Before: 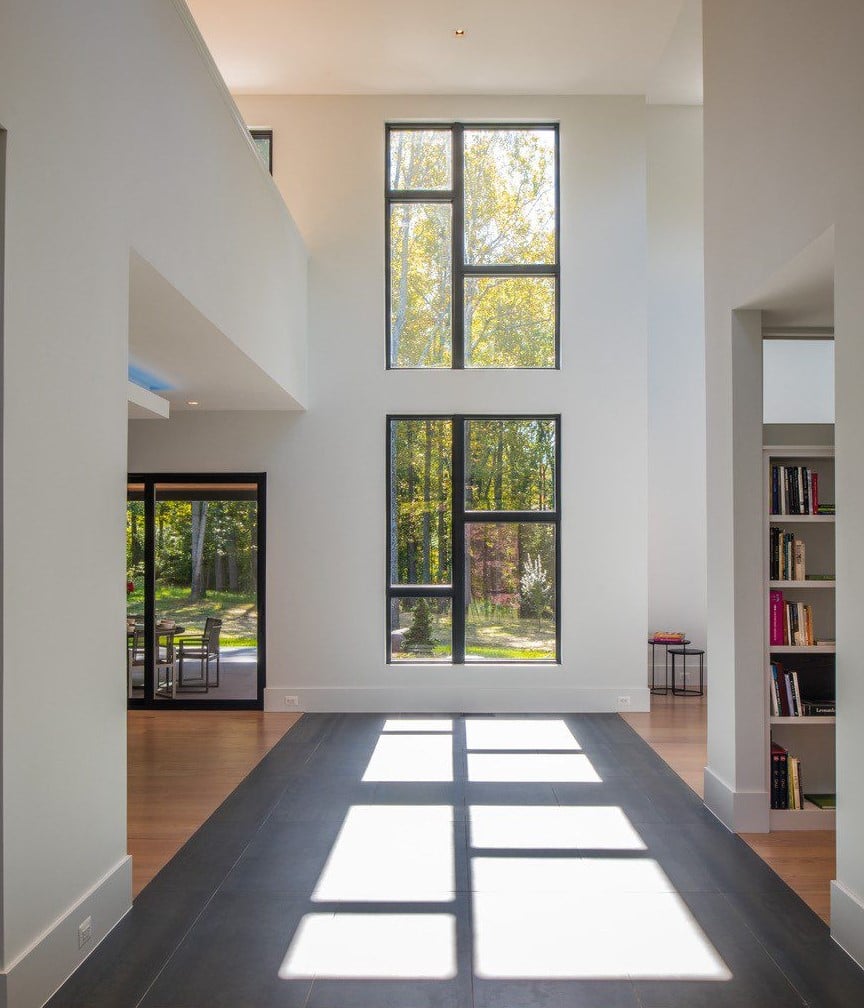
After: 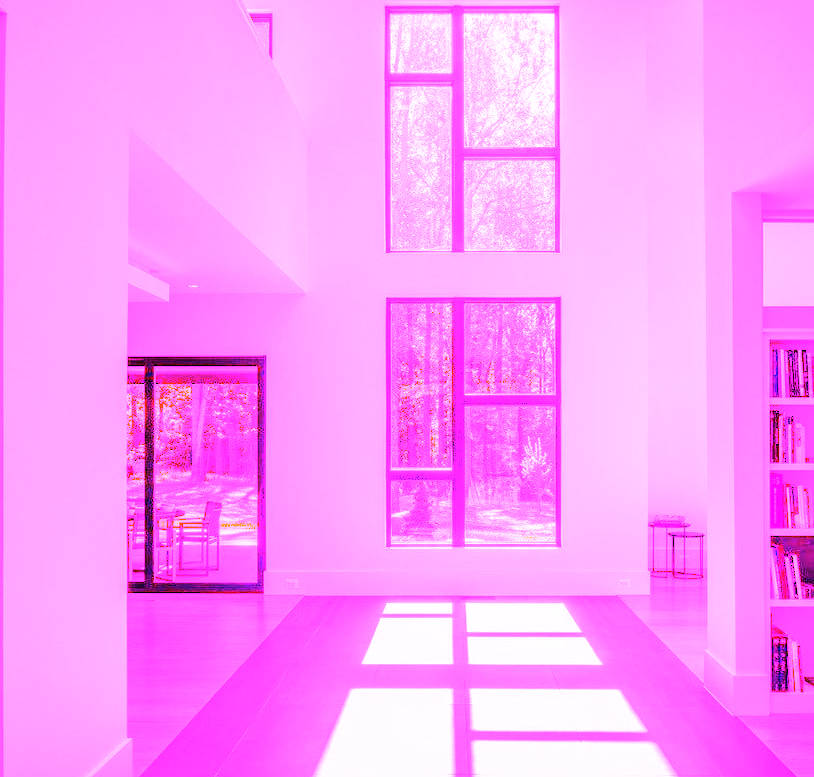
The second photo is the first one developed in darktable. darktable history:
crop and rotate: angle 0.03°, top 11.643%, right 5.651%, bottom 11.189%
white balance: red 8, blue 8
